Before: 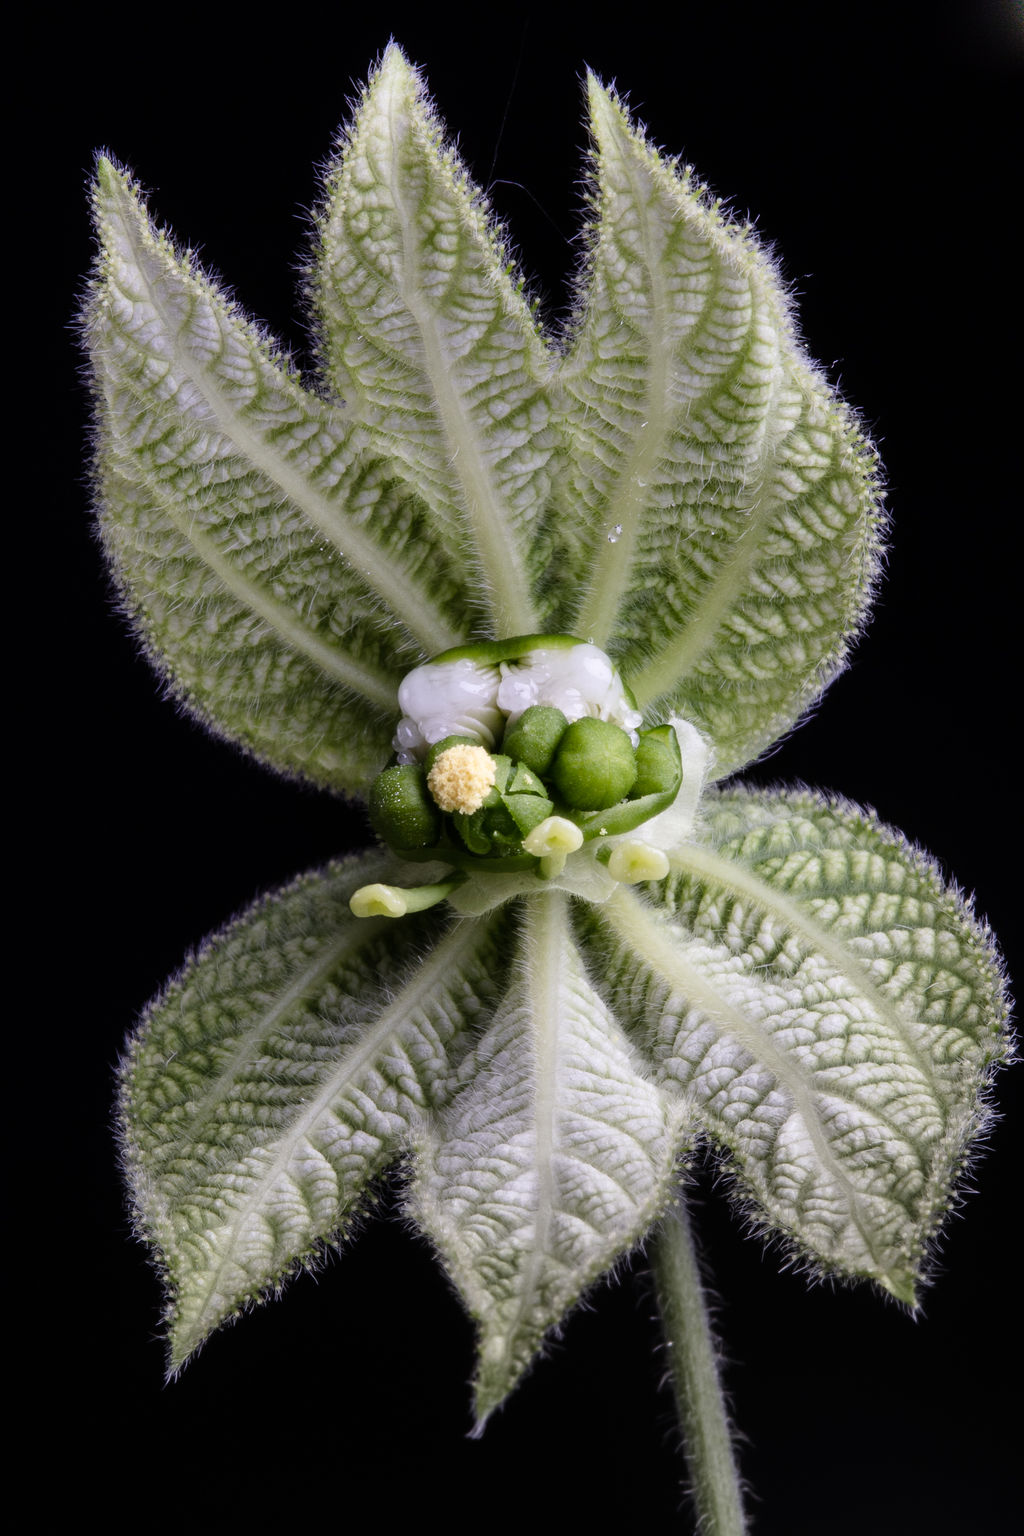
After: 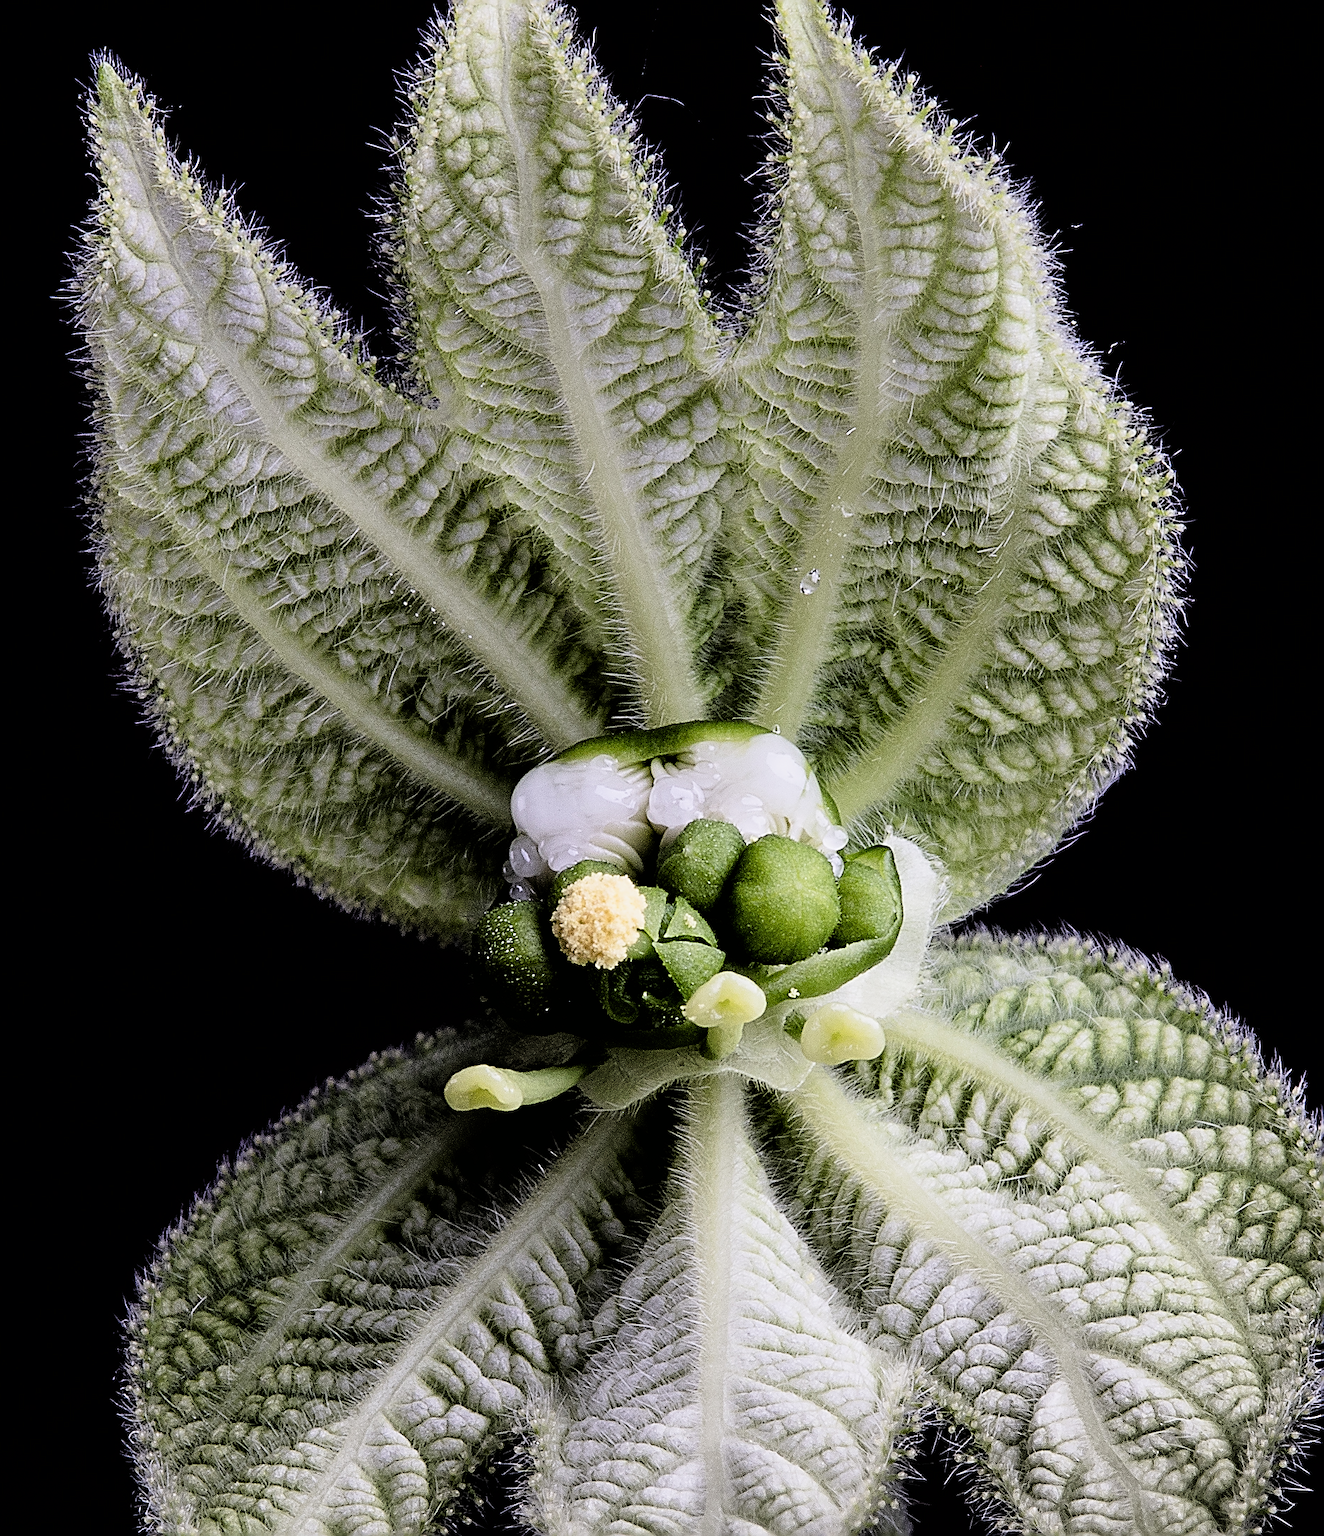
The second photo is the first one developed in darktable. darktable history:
sharpen: amount 2
crop: left 2.737%, top 7.287%, right 3.421%, bottom 20.179%
filmic rgb: black relative exposure -4 EV, white relative exposure 3 EV, hardness 3.02, contrast 1.4
